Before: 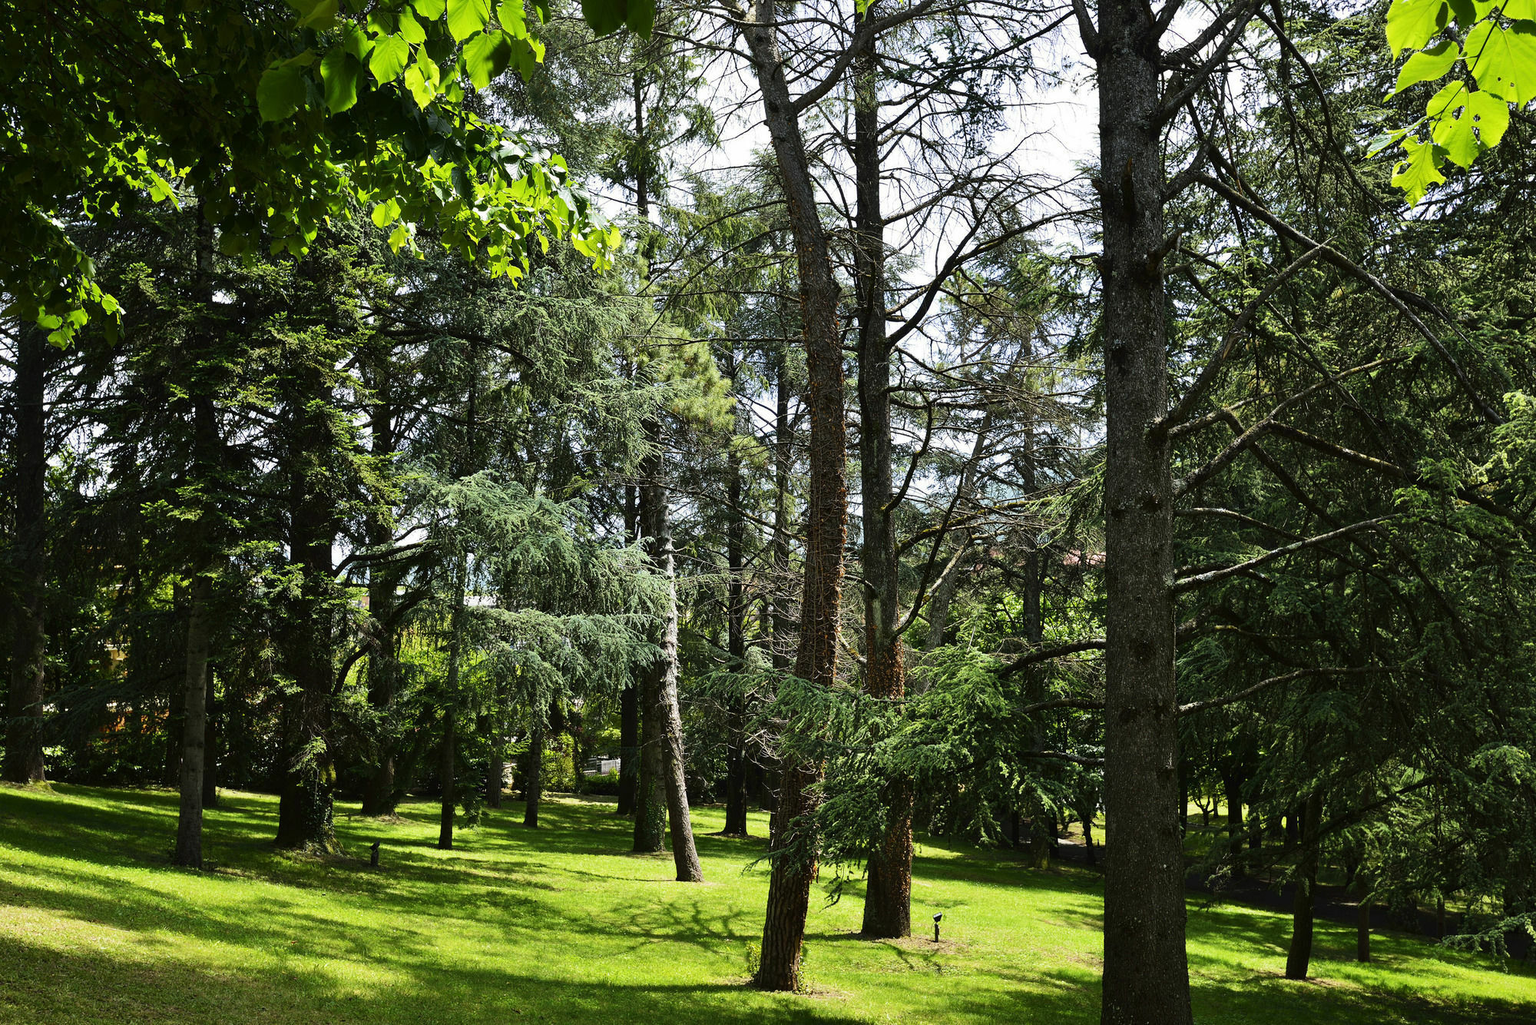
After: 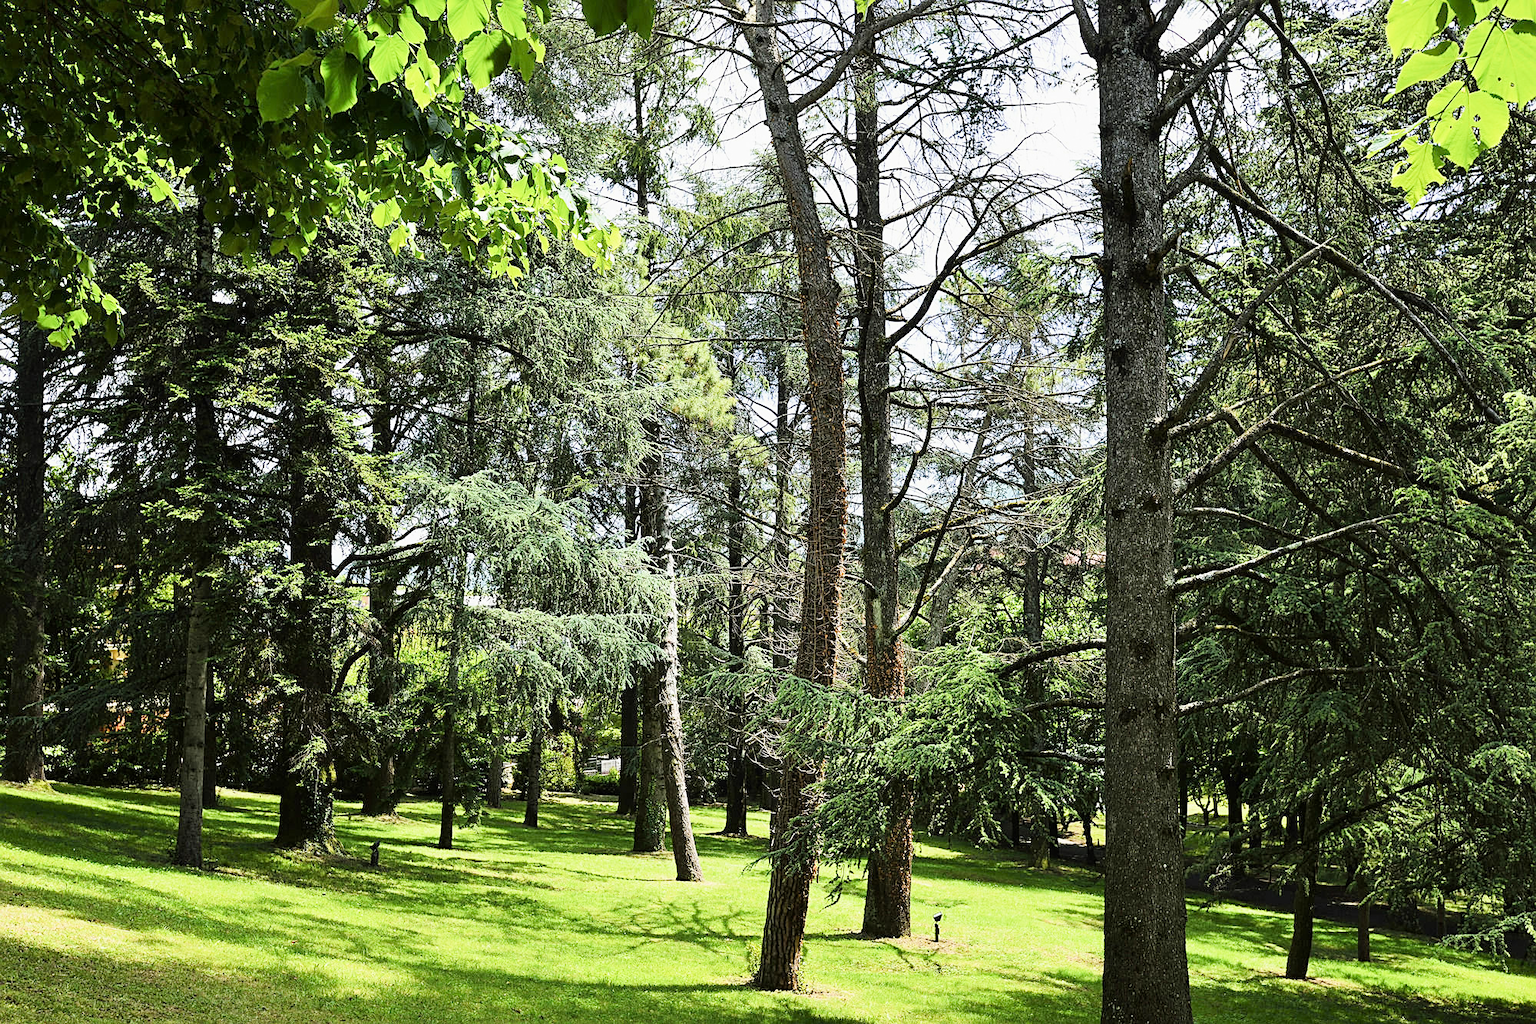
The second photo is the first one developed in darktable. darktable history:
sharpen: on, module defaults
filmic rgb: black relative exposure -7.65 EV, white relative exposure 4.56 EV, hardness 3.61
exposure: exposure 1.5 EV, compensate highlight preservation false
rgb curve: mode RGB, independent channels
